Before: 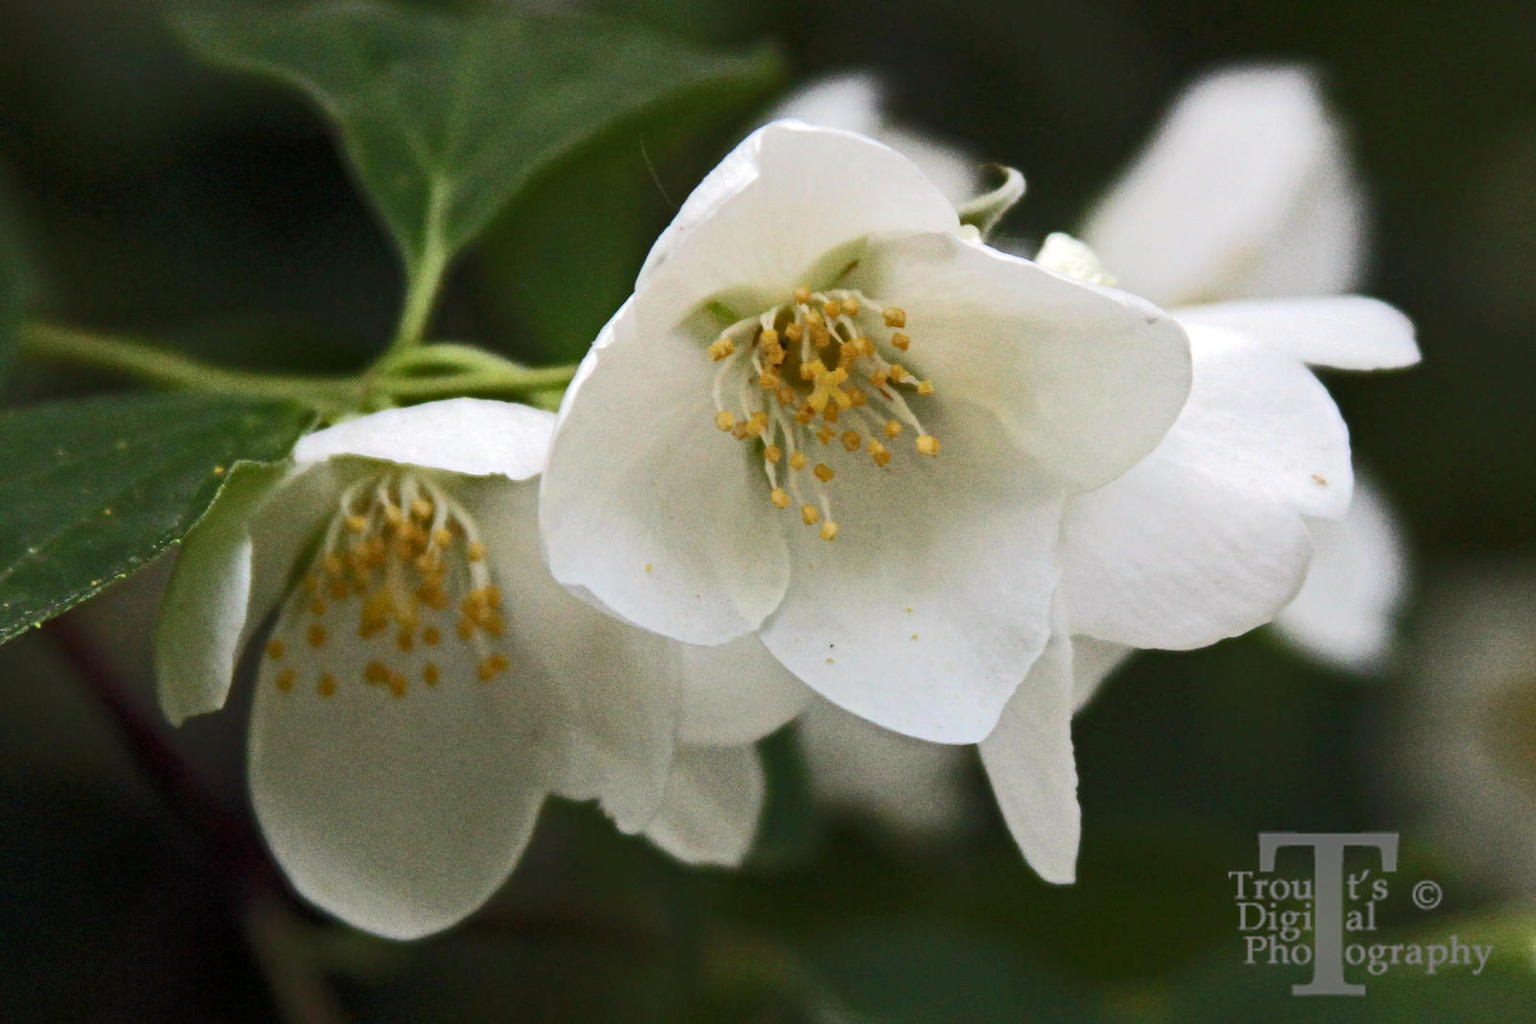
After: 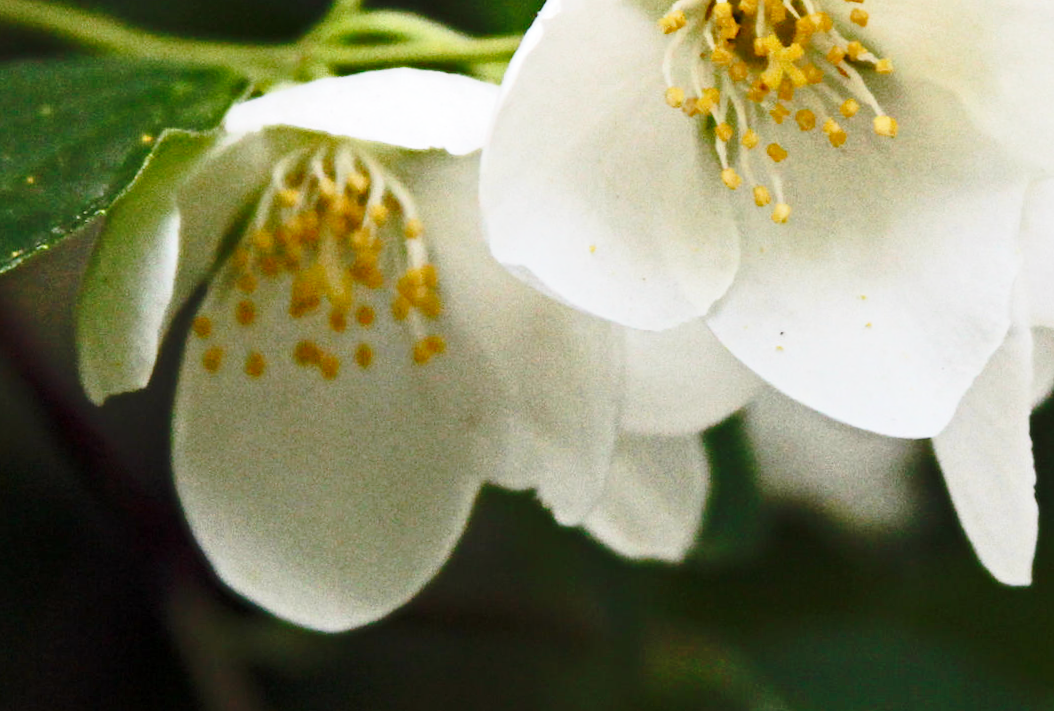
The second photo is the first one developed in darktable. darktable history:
crop and rotate: angle -1.02°, left 3.947%, top 31.569%, right 28.403%
base curve: curves: ch0 [(0, 0) (0.028, 0.03) (0.121, 0.232) (0.46, 0.748) (0.859, 0.968) (1, 1)], preserve colors none
